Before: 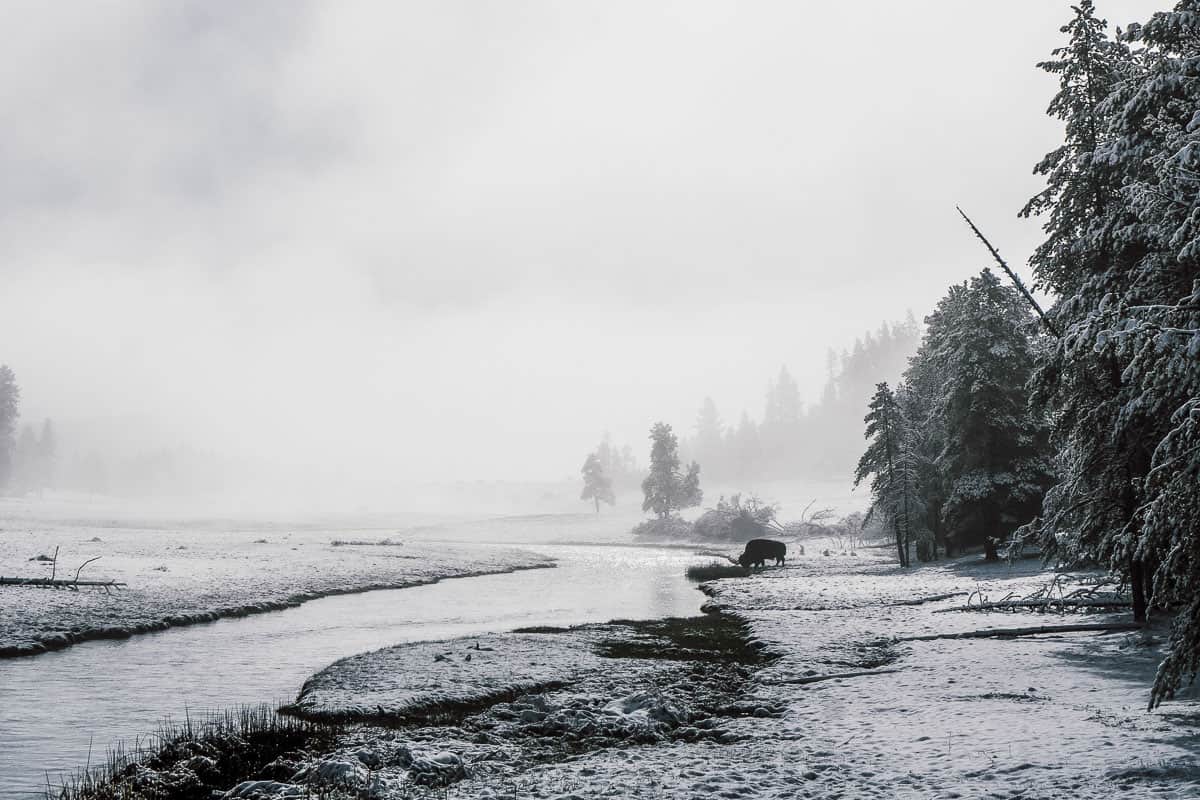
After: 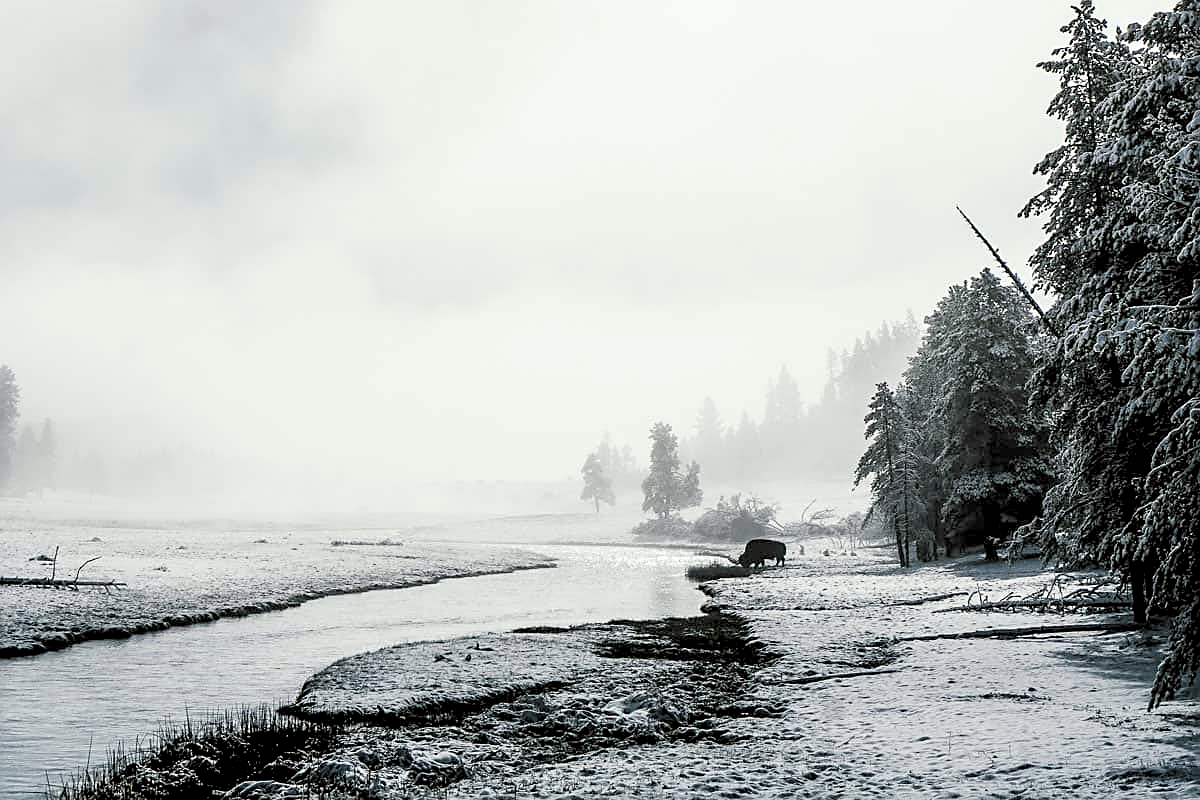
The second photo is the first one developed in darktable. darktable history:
sharpen: on, module defaults
color correction: highlights a* -2.68, highlights b* 2.57
rgb levels: levels [[0.013, 0.434, 0.89], [0, 0.5, 1], [0, 0.5, 1]]
